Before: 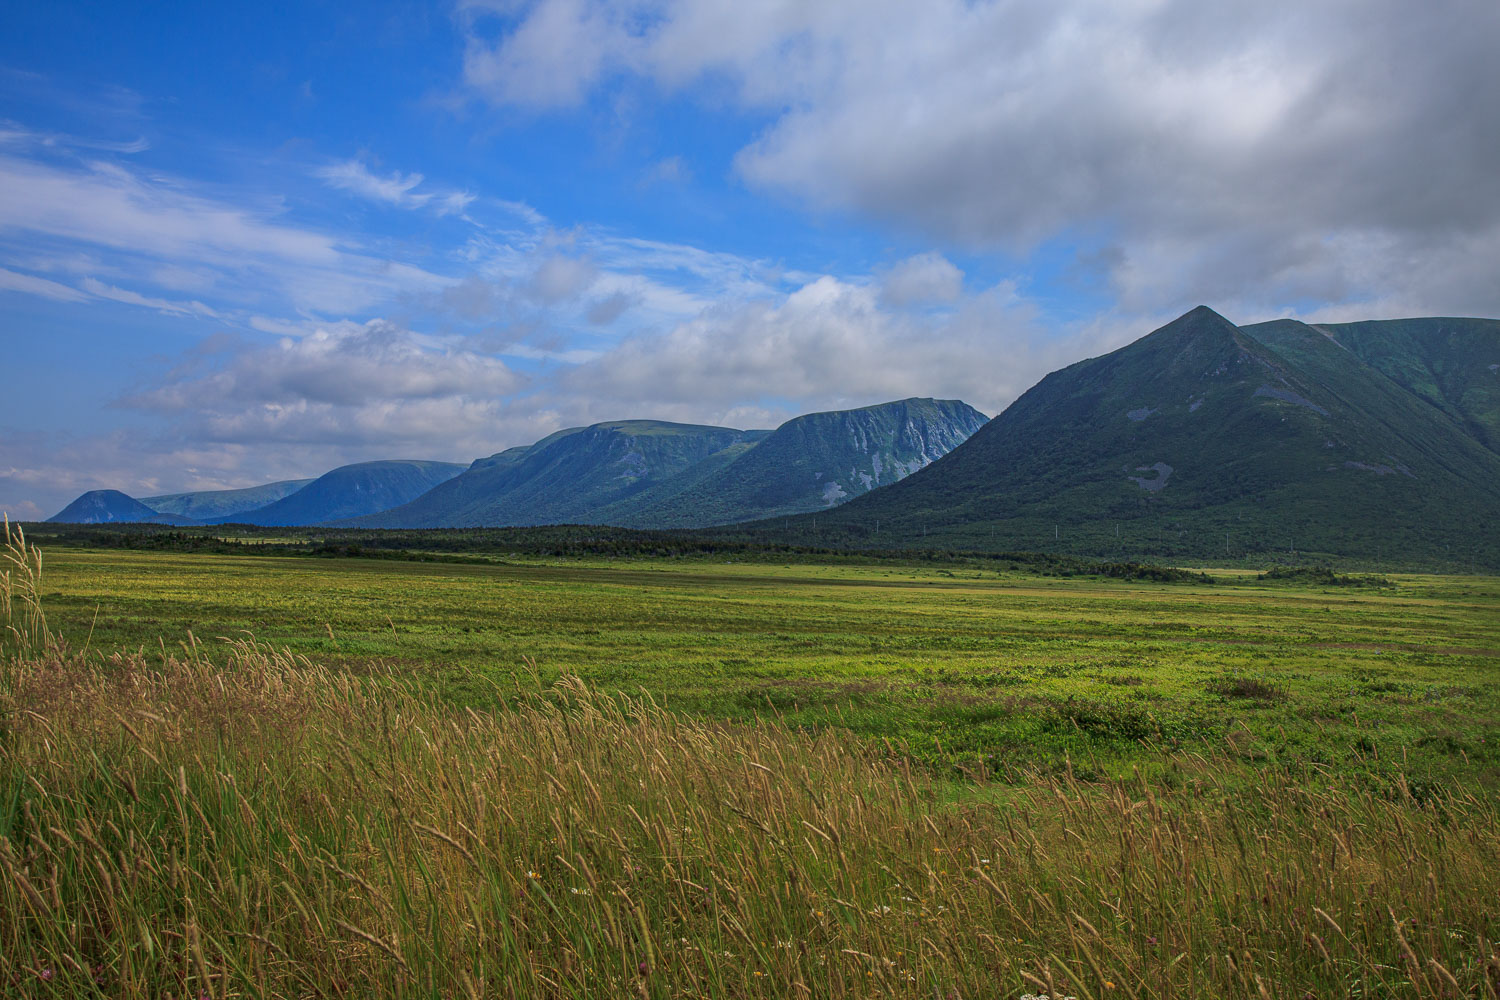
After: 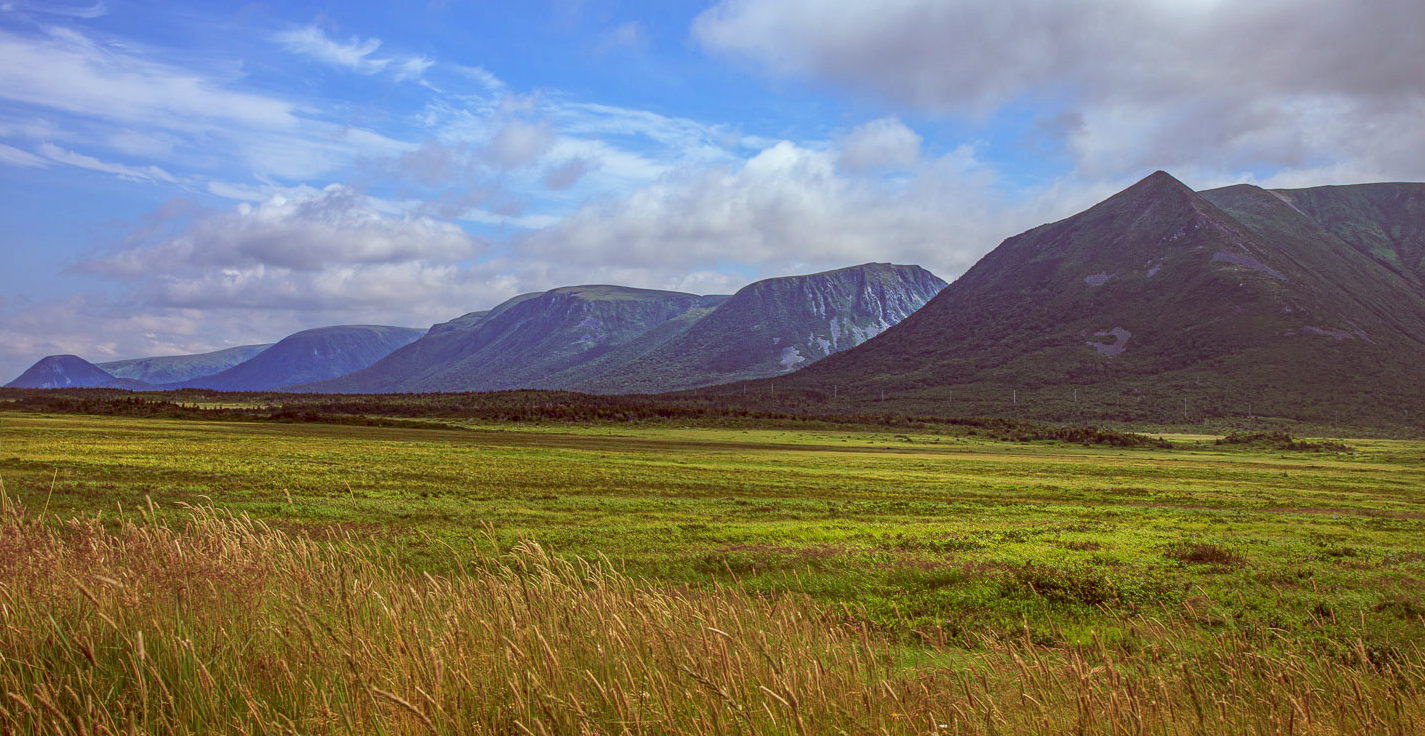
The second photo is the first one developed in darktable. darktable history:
color correction: highlights a* -7.04, highlights b* -0.153, shadows a* 20.53, shadows b* 12.49
base curve: curves: ch0 [(0, 0) (0.688, 0.865) (1, 1)], preserve colors none
local contrast: detail 109%
crop and rotate: left 2.851%, top 13.582%, right 2.127%, bottom 12.758%
